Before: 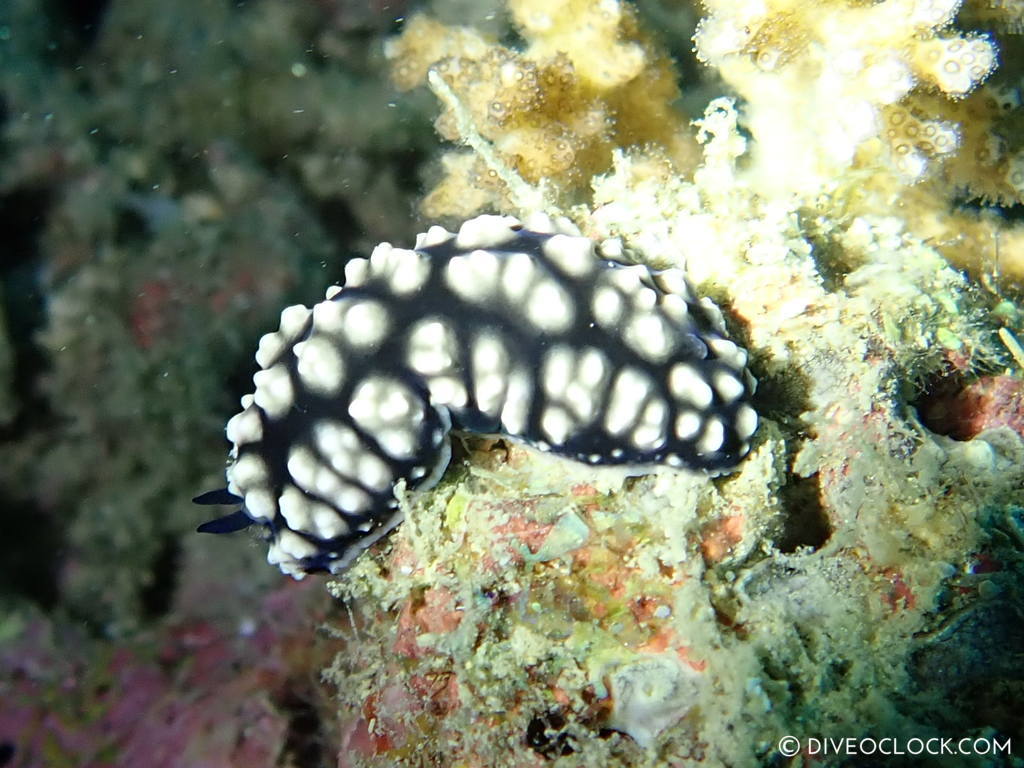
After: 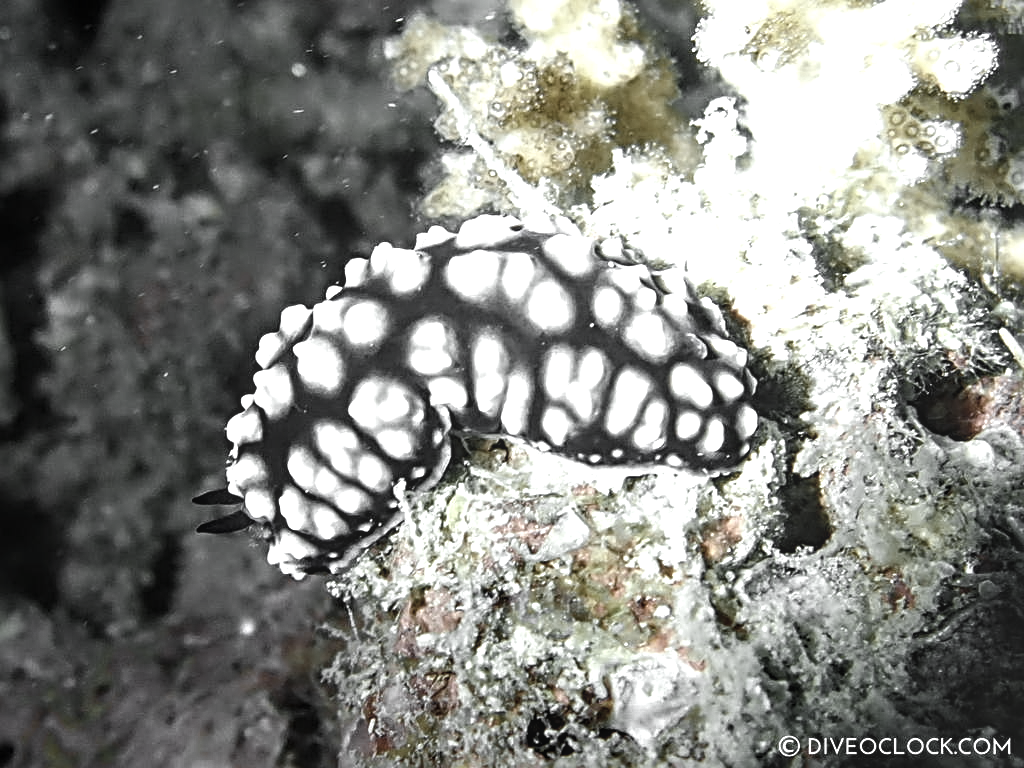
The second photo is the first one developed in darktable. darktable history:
local contrast: on, module defaults
color zones: curves: ch0 [(0, 0.613) (0.01, 0.613) (0.245, 0.448) (0.498, 0.529) (0.642, 0.665) (0.879, 0.777) (0.99, 0.613)]; ch1 [(0, 0.035) (0.121, 0.189) (0.259, 0.197) (0.415, 0.061) (0.589, 0.022) (0.732, 0.022) (0.857, 0.026) (0.991, 0.053)]
white balance: red 0.924, blue 1.095
sharpen: radius 4
color balance rgb: shadows lift › chroma 1%, shadows lift › hue 217.2°, power › hue 310.8°, highlights gain › chroma 1%, highlights gain › hue 54°, global offset › luminance 0.5%, global offset › hue 171.6°, perceptual saturation grading › global saturation 14.09%, perceptual saturation grading › highlights -25%, perceptual saturation grading › shadows 30%, perceptual brilliance grading › highlights 13.42%, perceptual brilliance grading › mid-tones 8.05%, perceptual brilliance grading › shadows -17.45%, global vibrance 25%
